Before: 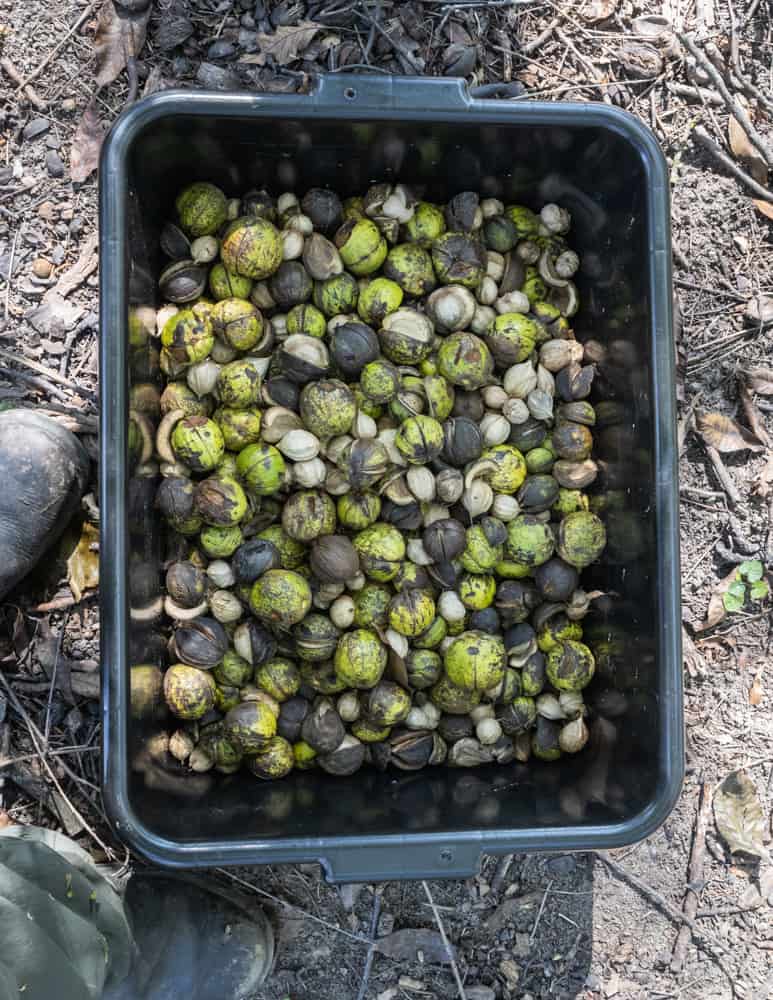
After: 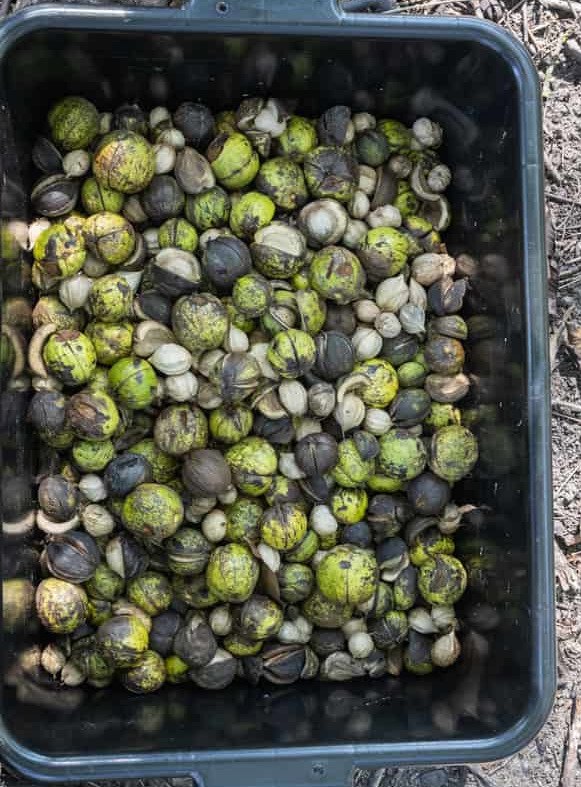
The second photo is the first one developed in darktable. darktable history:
crop: left 16.591%, top 8.61%, right 8.166%, bottom 12.678%
